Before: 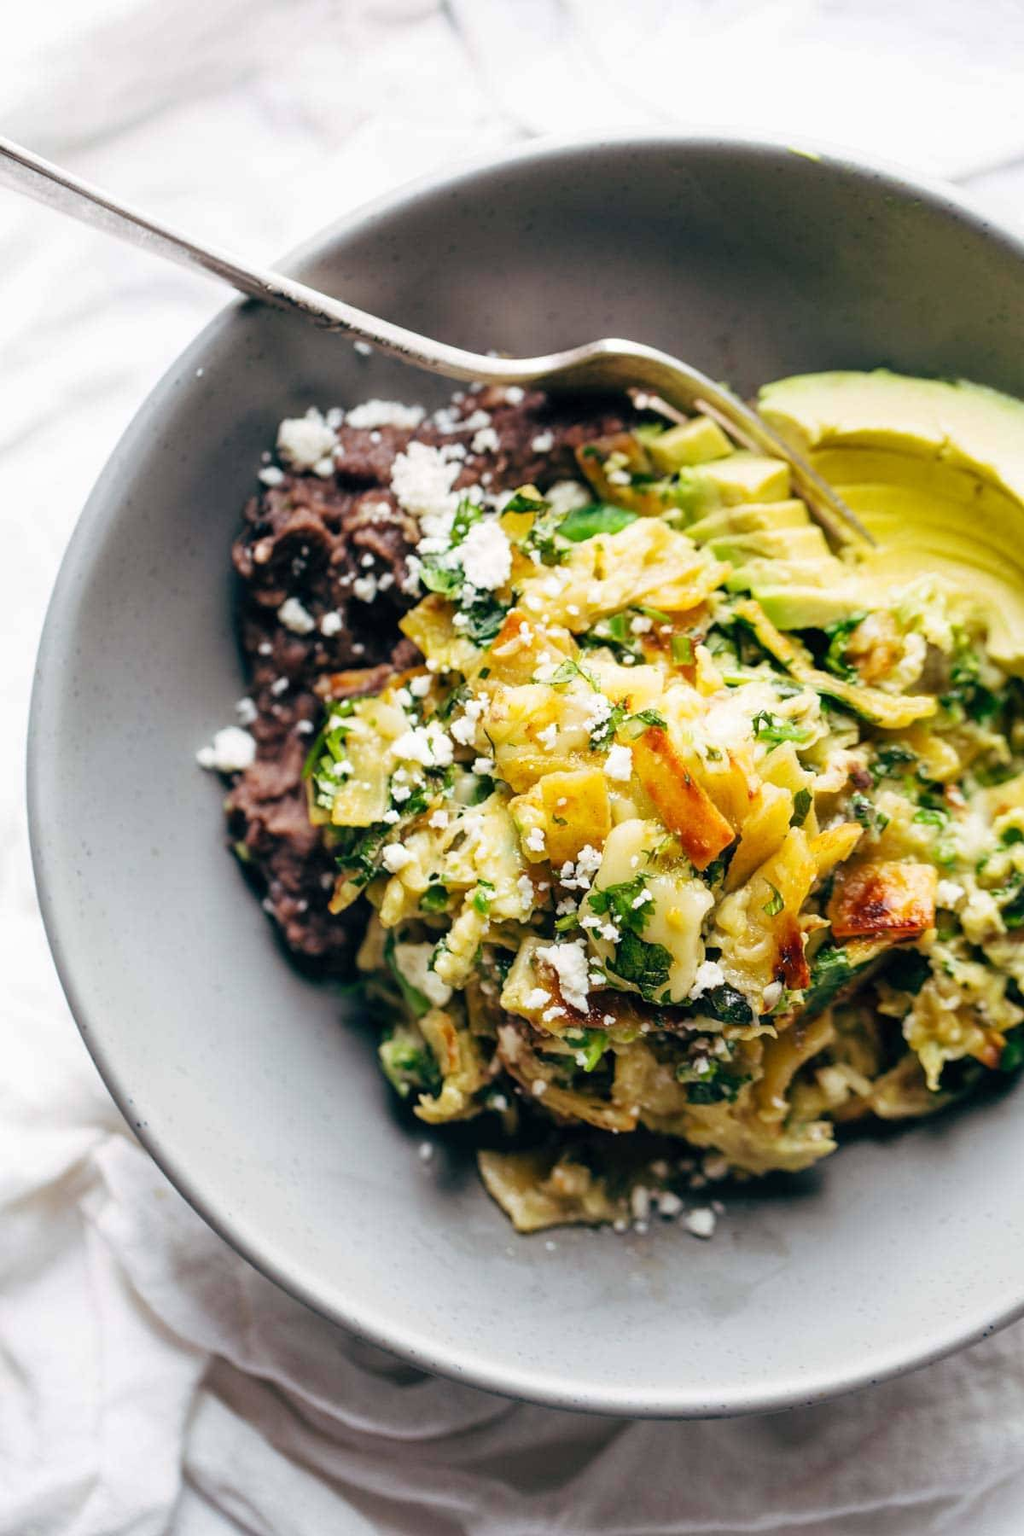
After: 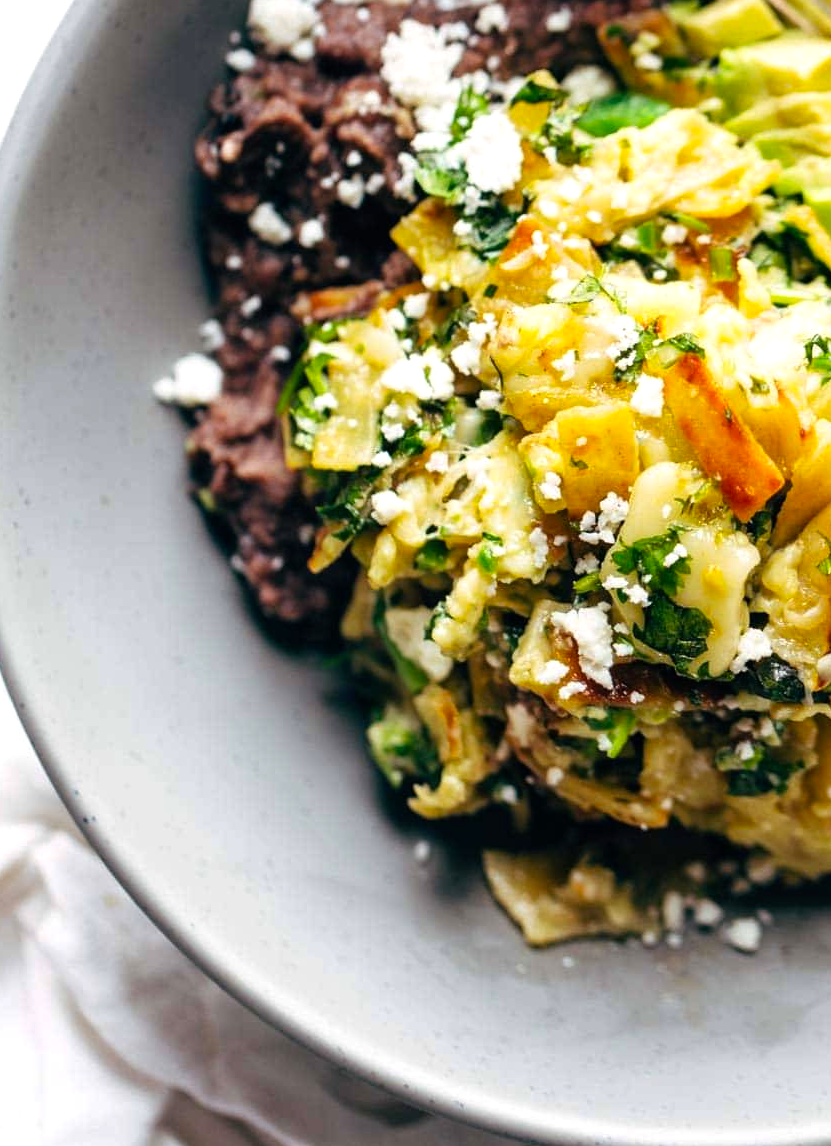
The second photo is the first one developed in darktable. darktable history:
color balance: contrast 8.5%, output saturation 105%
crop: left 6.488%, top 27.668%, right 24.183%, bottom 8.656%
